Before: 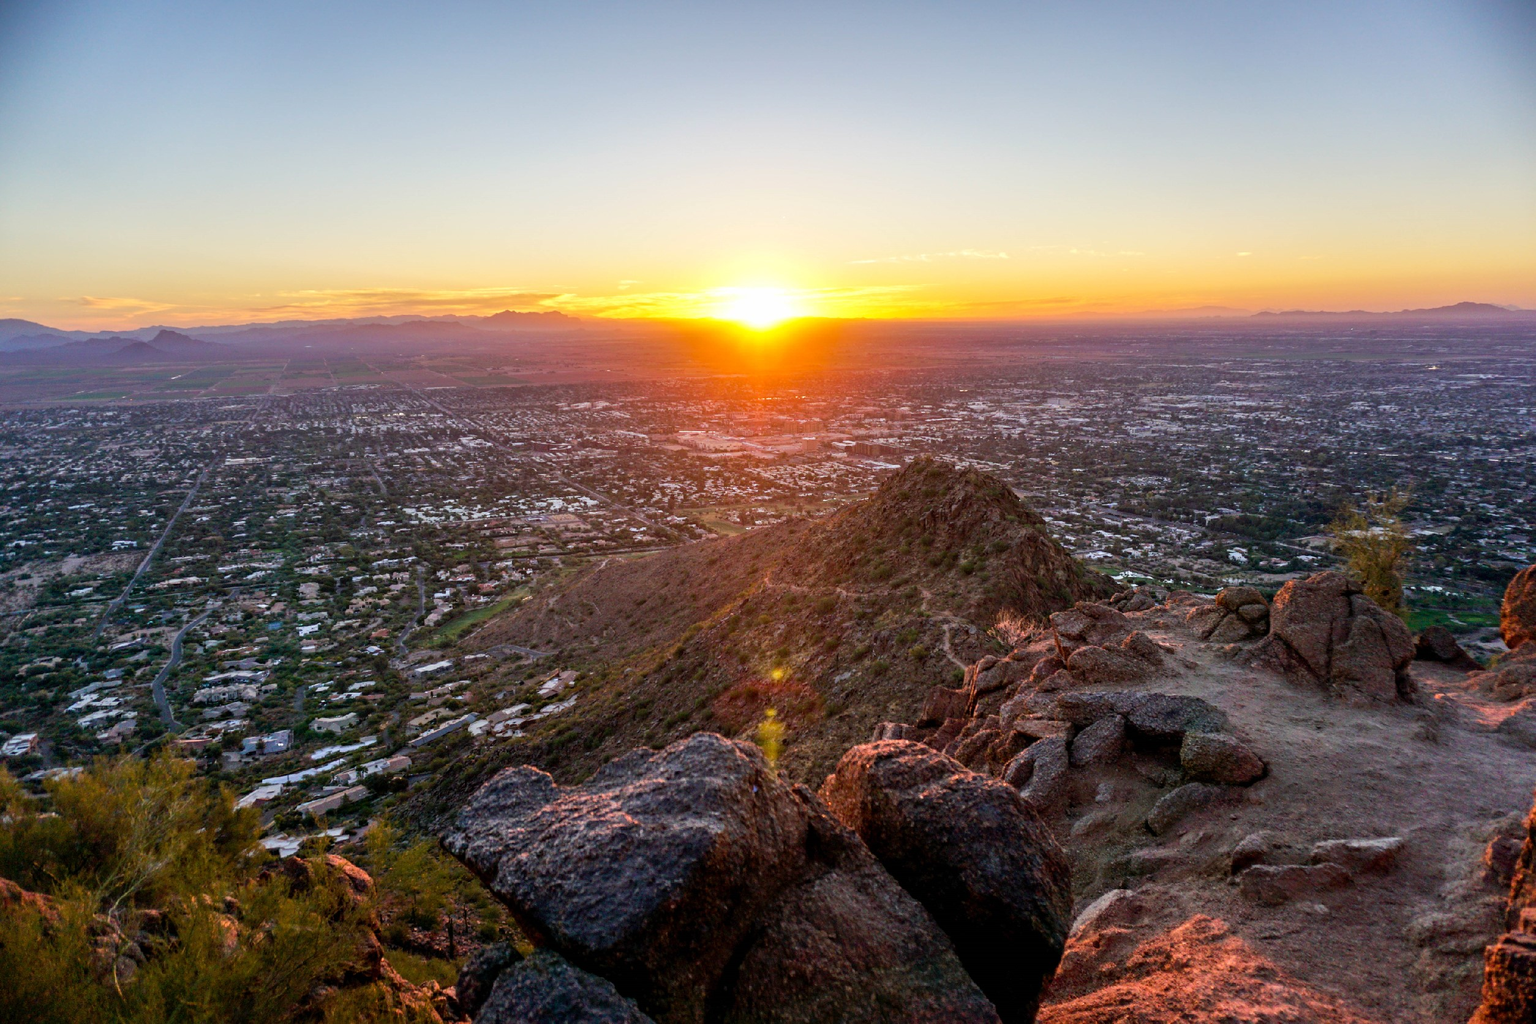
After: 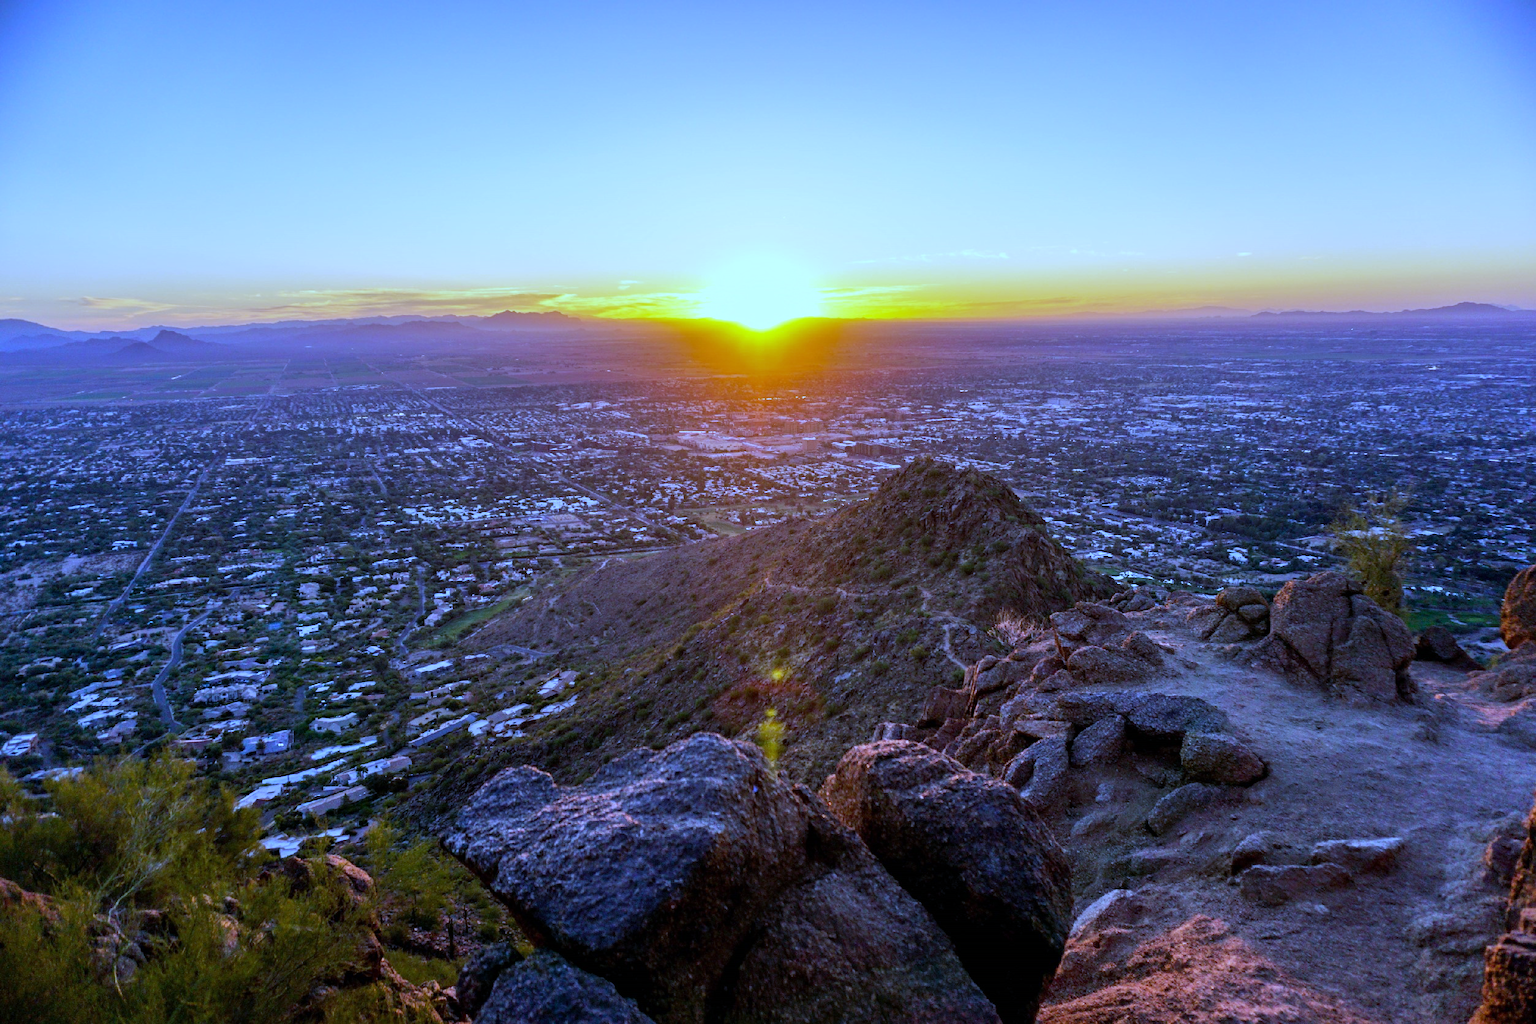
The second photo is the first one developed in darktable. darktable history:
white balance: red 0.766, blue 1.537
